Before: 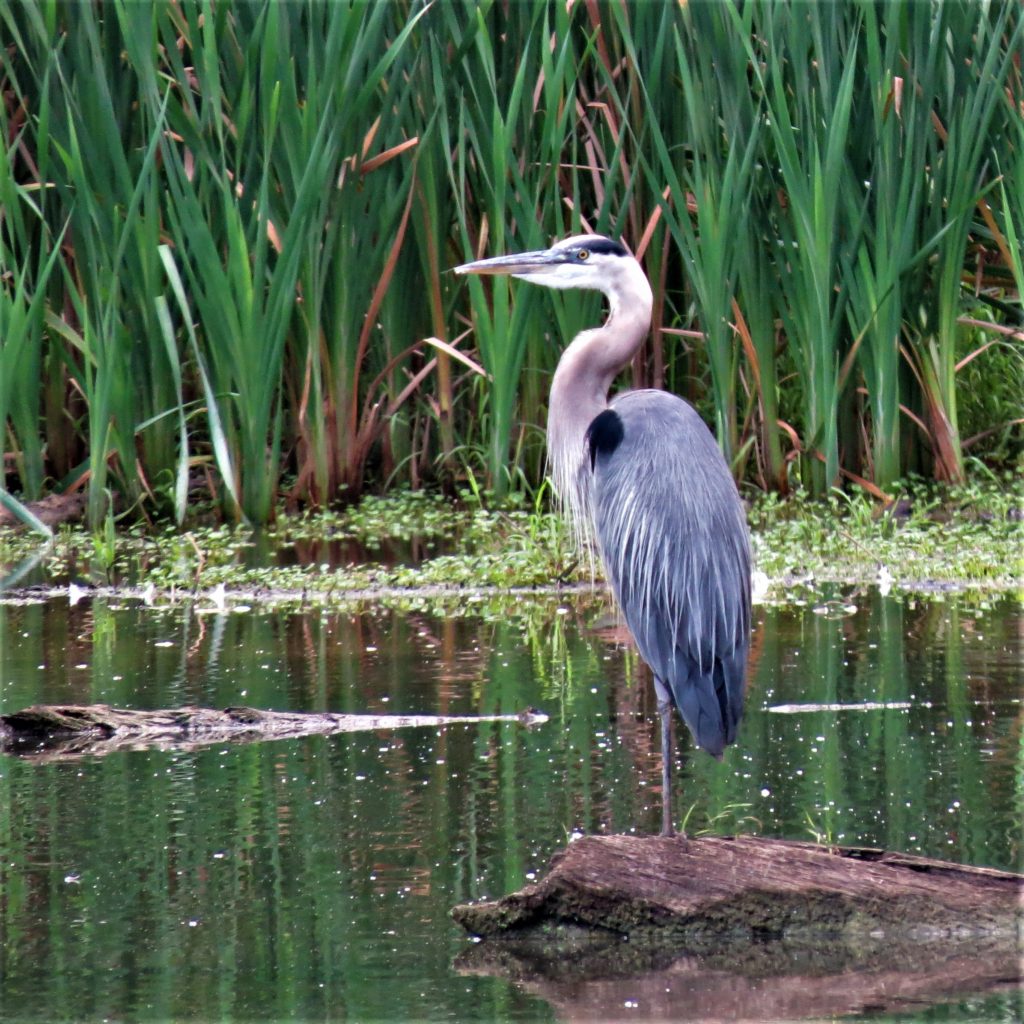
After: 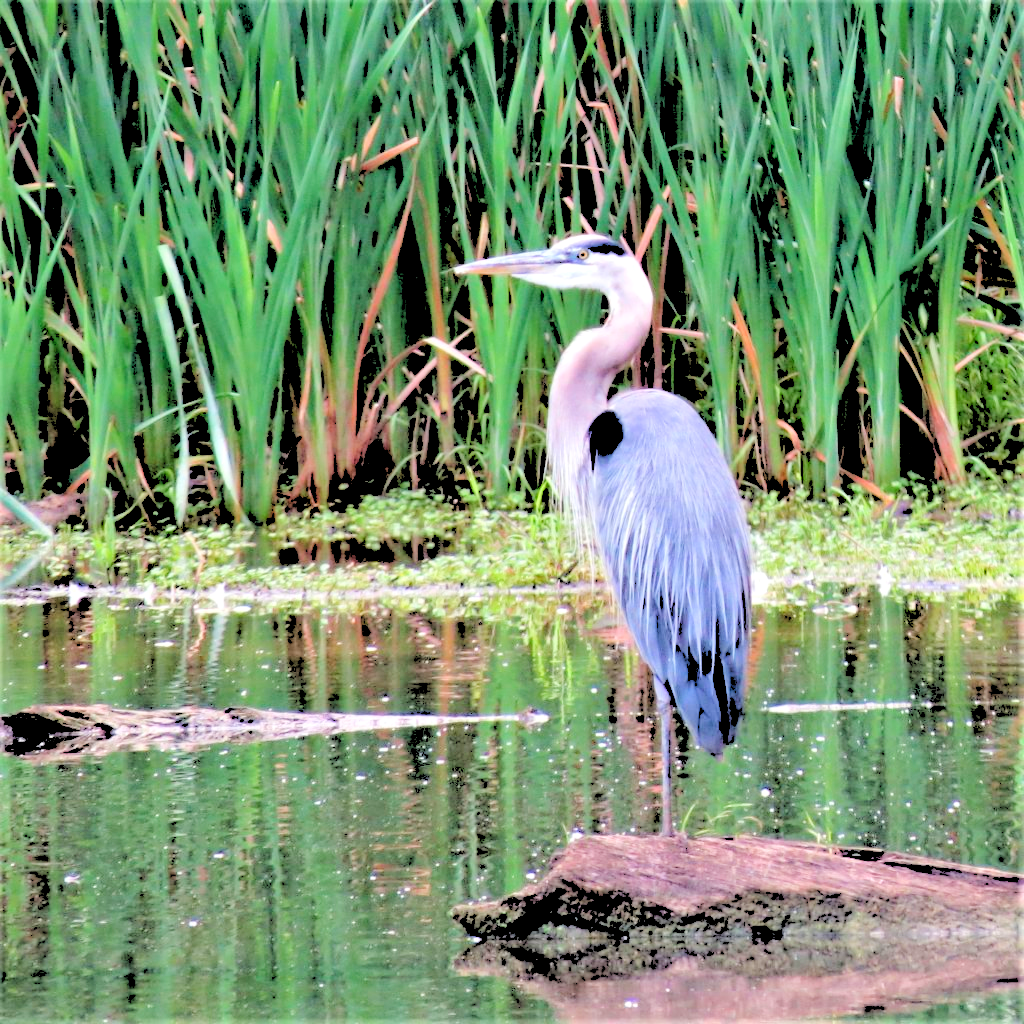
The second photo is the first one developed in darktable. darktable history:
rgb levels: levels [[0.027, 0.429, 0.996], [0, 0.5, 1], [0, 0.5, 1]]
levels: levels [0.072, 0.414, 0.976]
